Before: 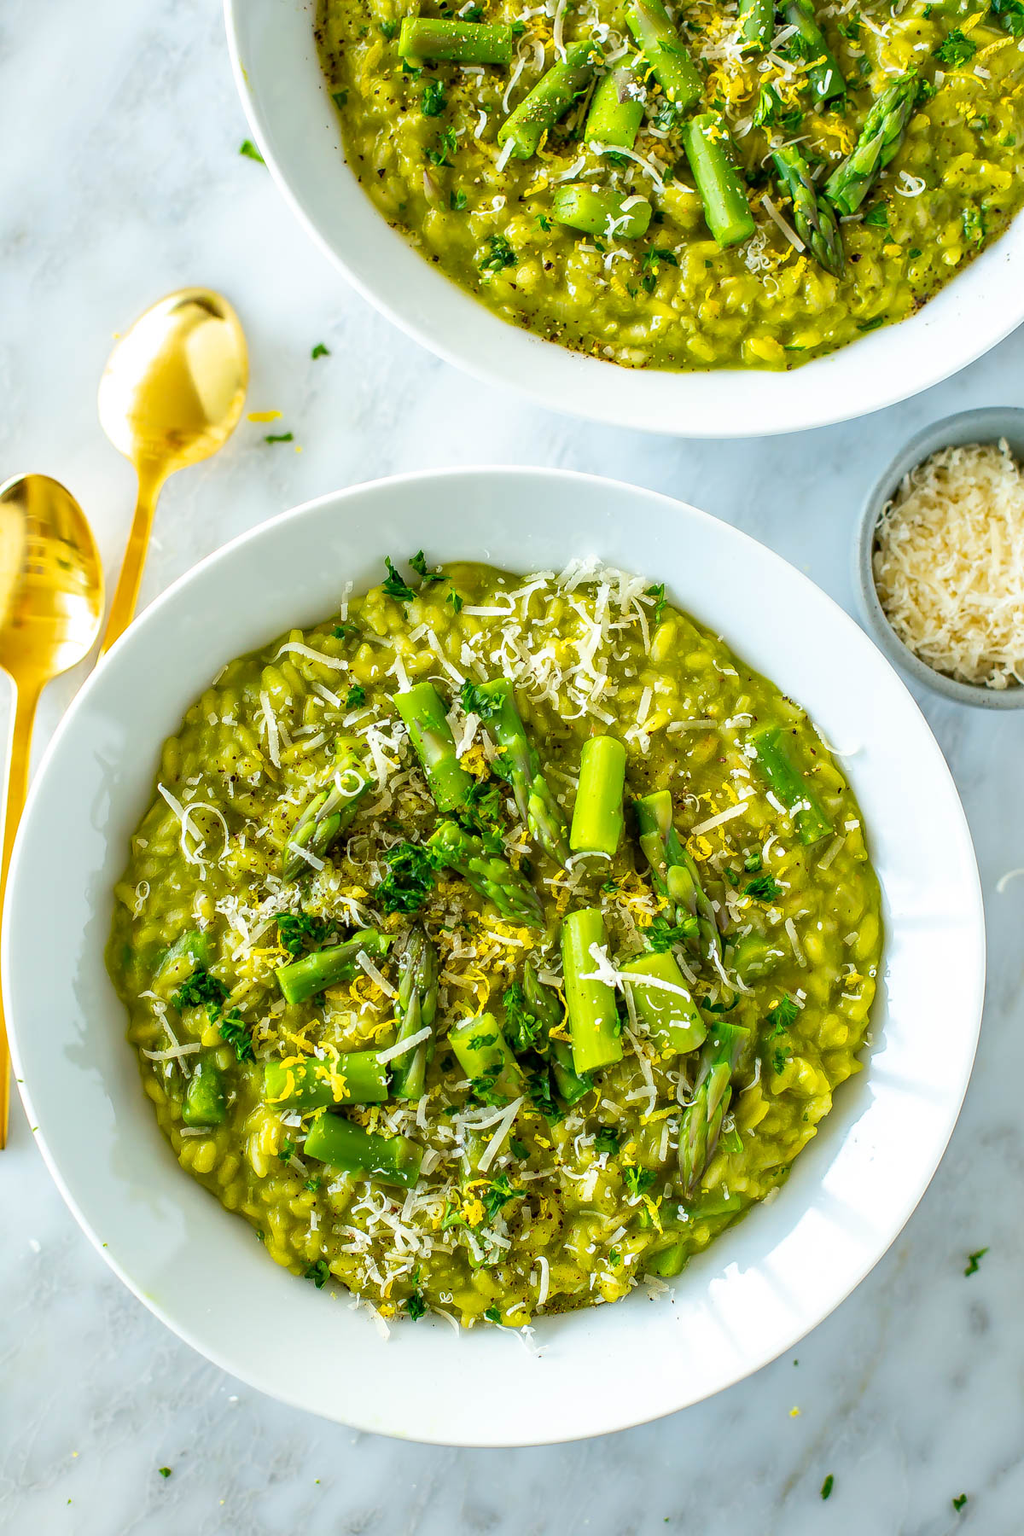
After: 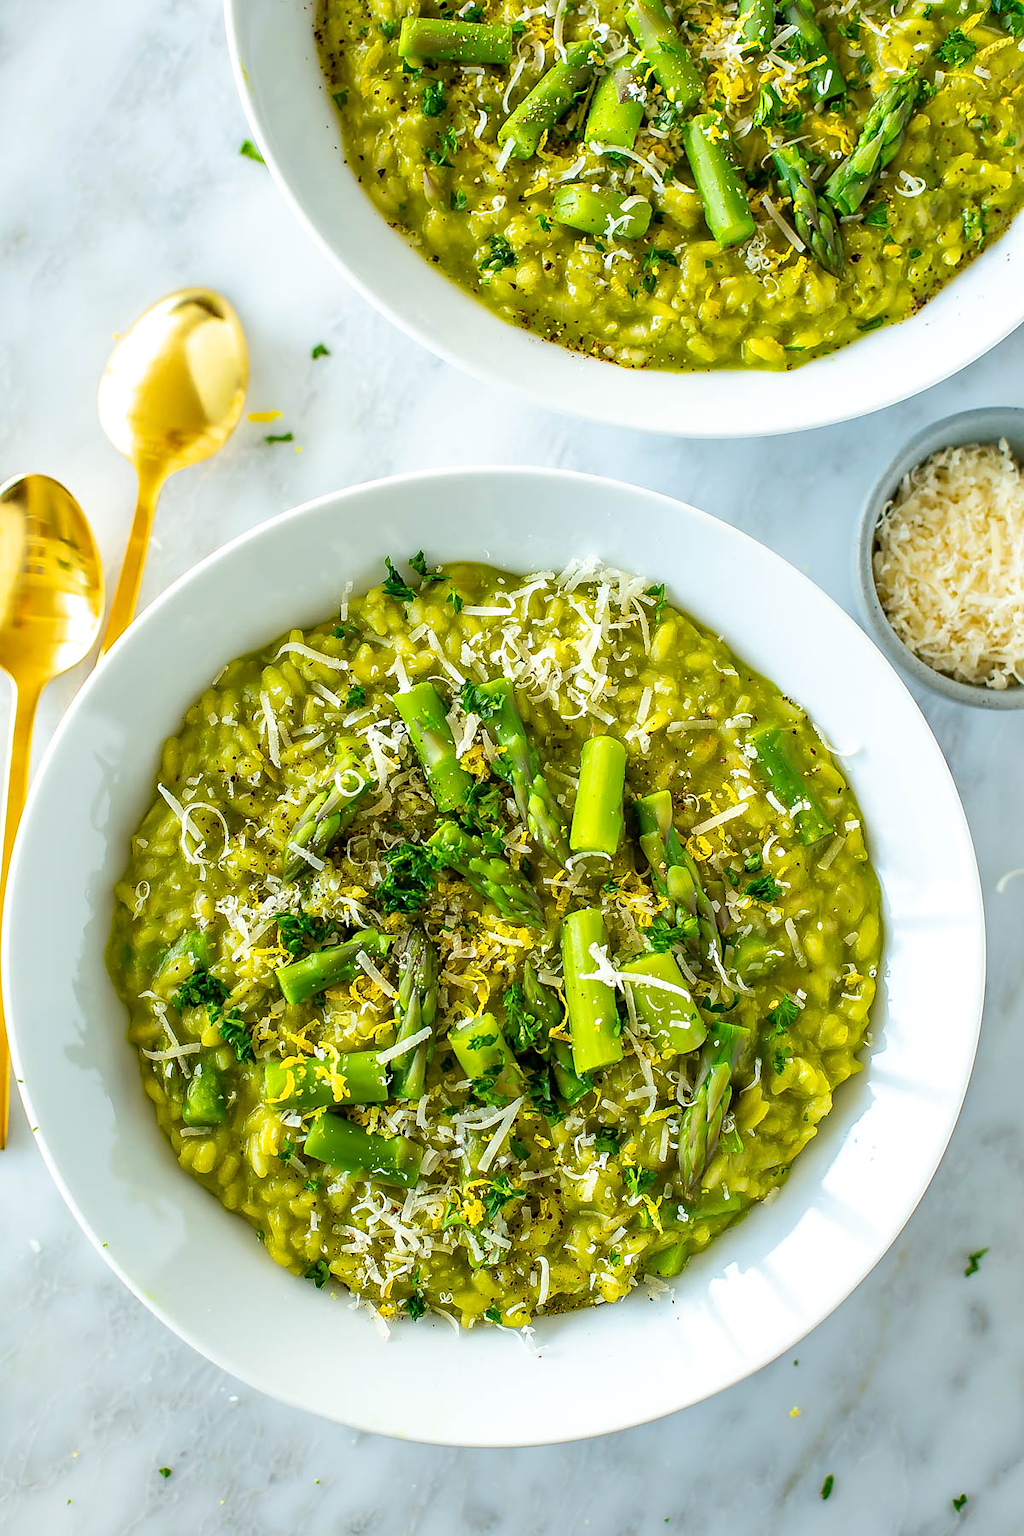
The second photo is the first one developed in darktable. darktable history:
sharpen: radius 1.482, amount 0.412, threshold 1.511
exposure: exposure 0.014 EV, compensate exposure bias true, compensate highlight preservation false
